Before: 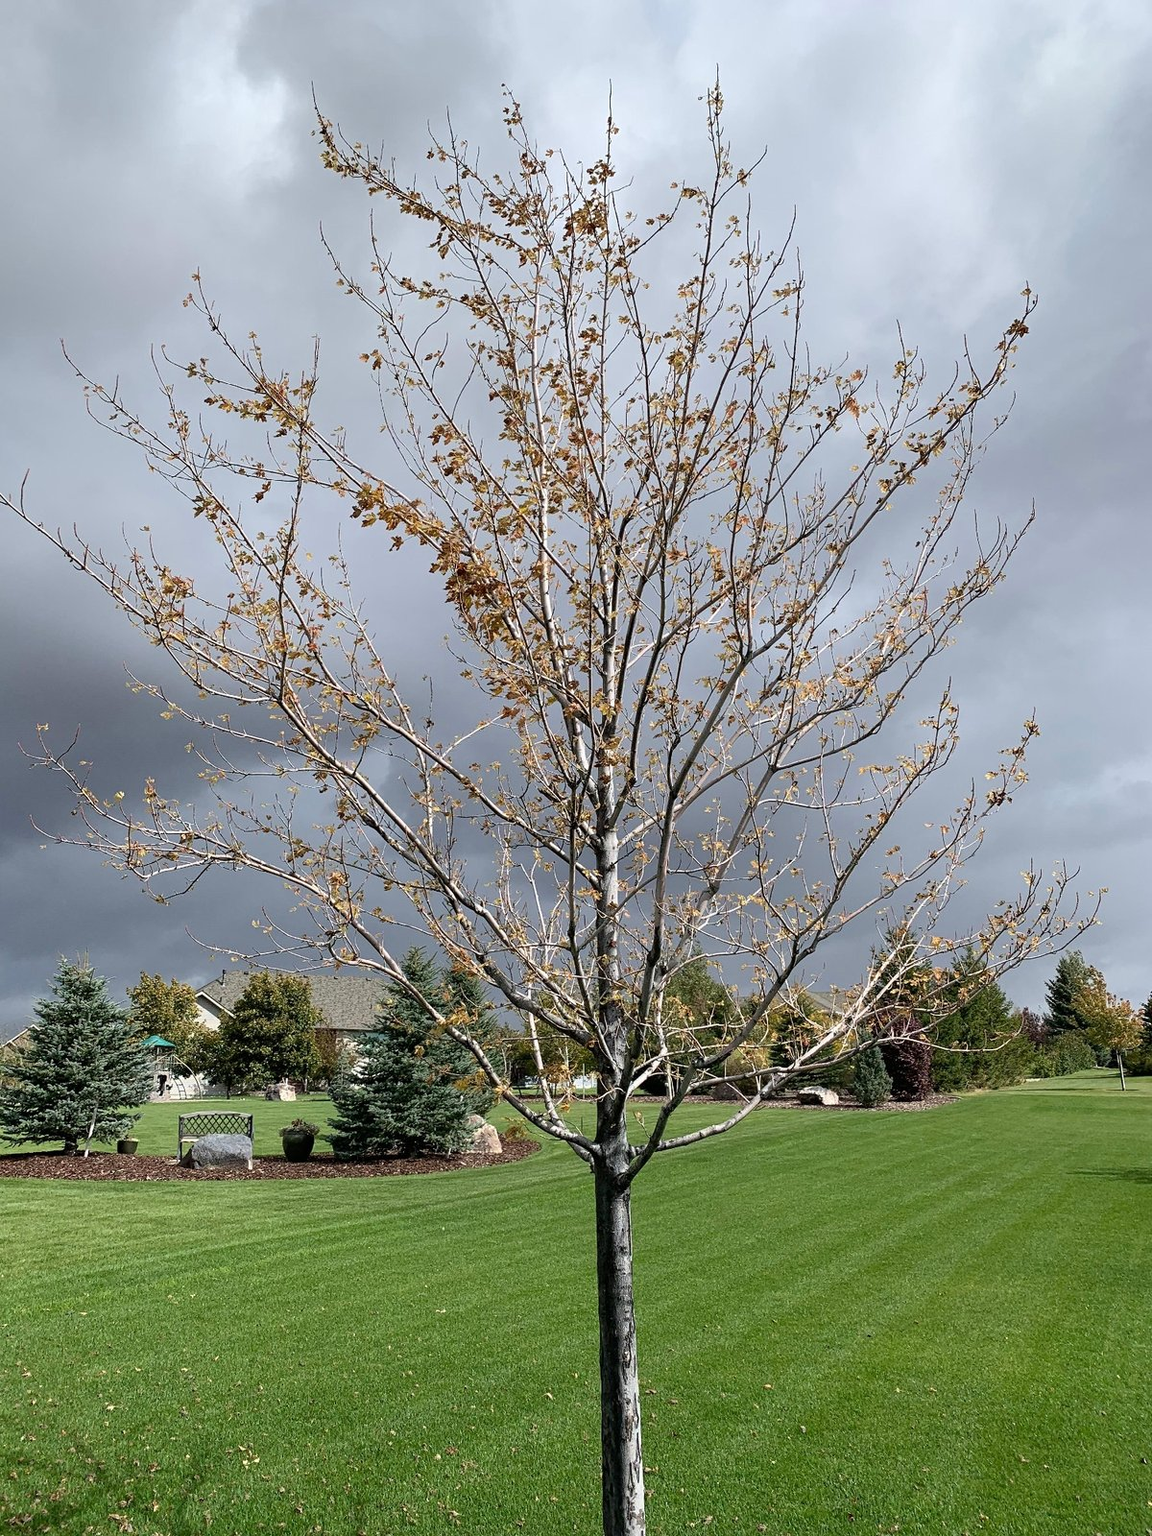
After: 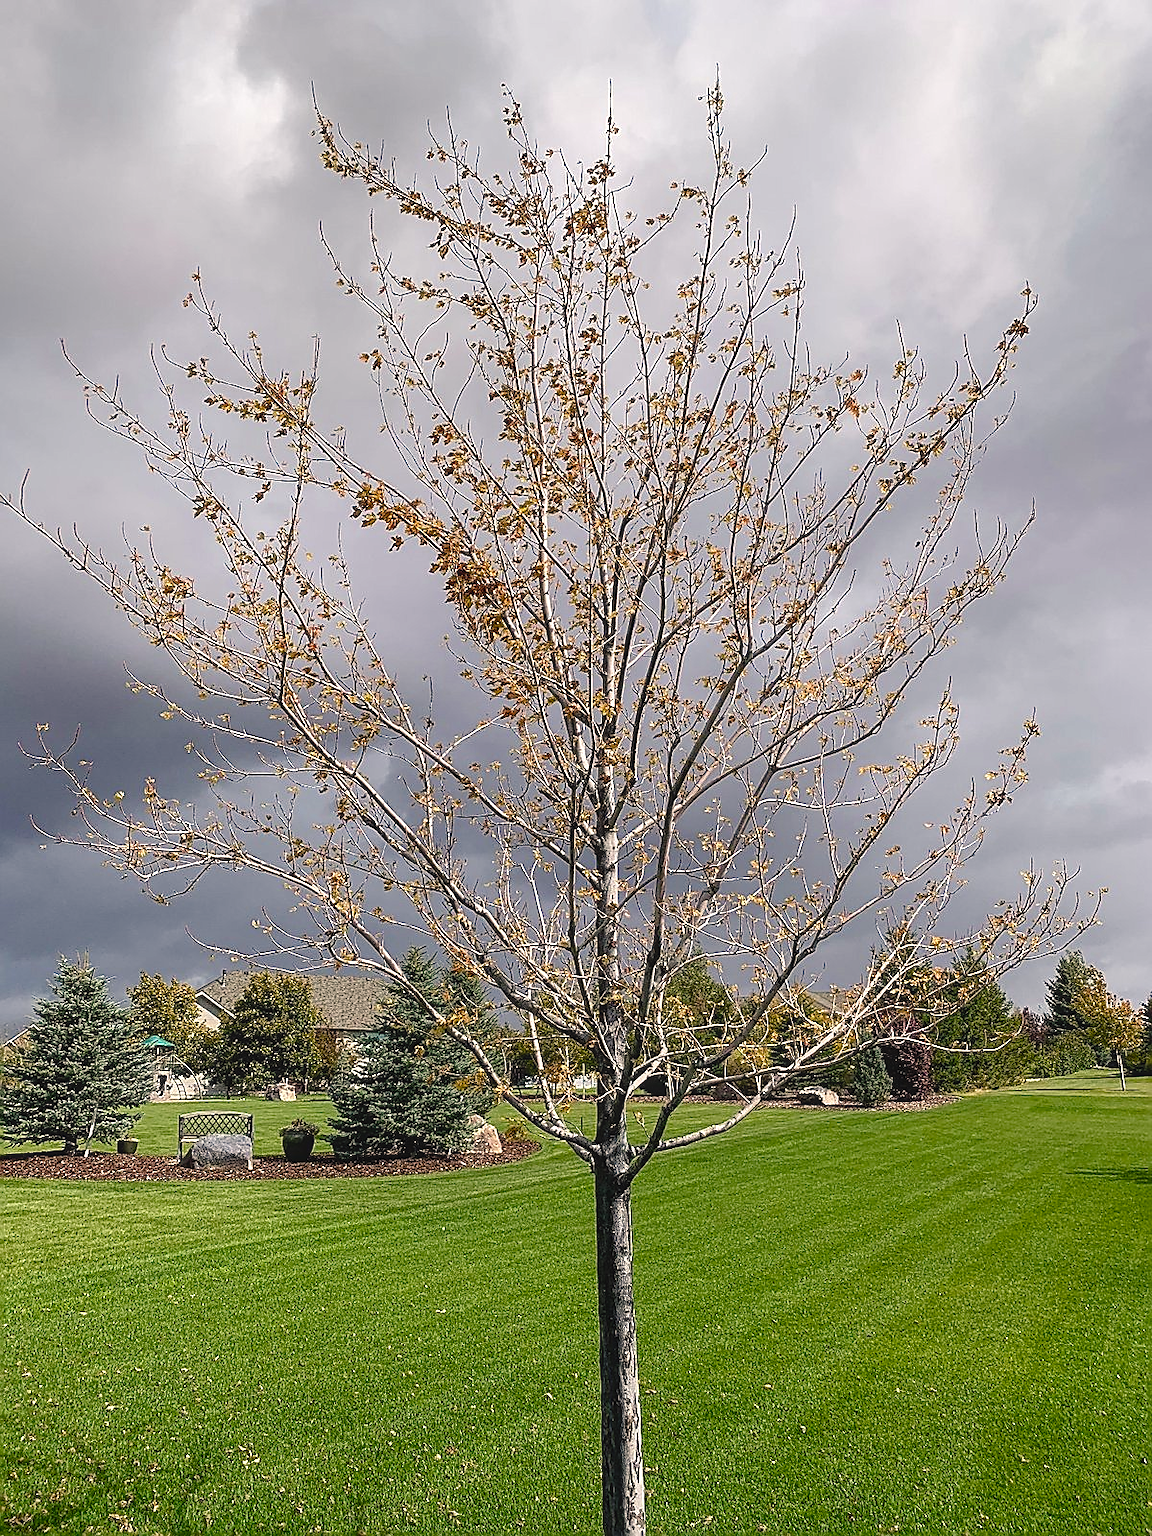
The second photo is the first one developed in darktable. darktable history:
local contrast: on, module defaults
sharpen: radius 1.4, amount 1.25, threshold 0.7
color balance rgb: shadows lift › chroma 2%, shadows lift › hue 247.2°, power › chroma 0.3%, power › hue 25.2°, highlights gain › chroma 3%, highlights gain › hue 60°, global offset › luminance 0.75%, perceptual saturation grading › global saturation 20%, perceptual saturation grading › highlights -20%, perceptual saturation grading › shadows 30%, global vibrance 20%
